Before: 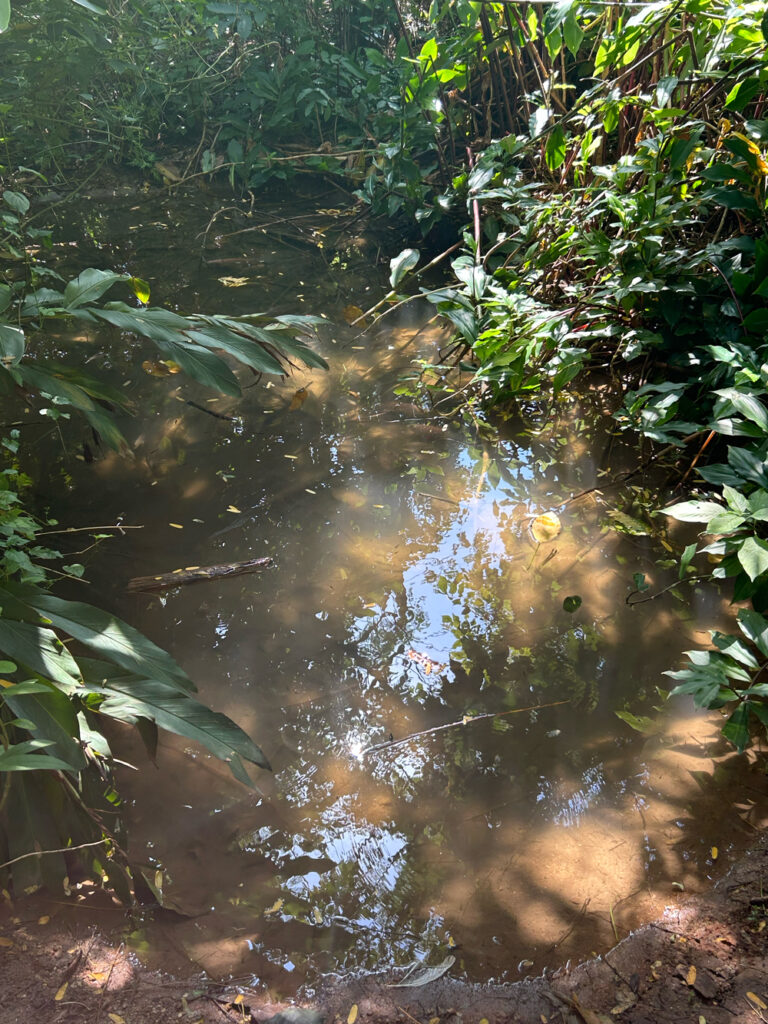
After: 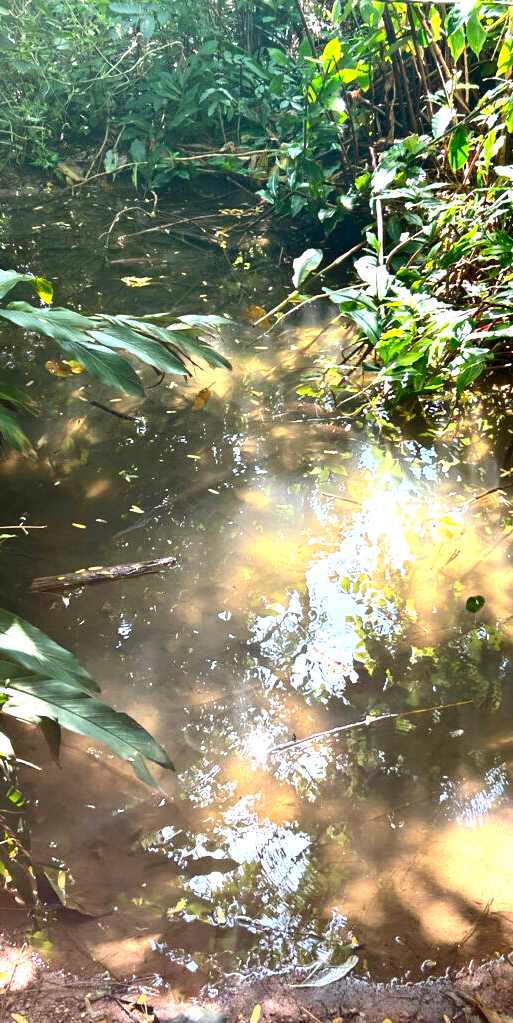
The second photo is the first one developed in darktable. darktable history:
contrast brightness saturation: contrast 0.186, brightness -0.109, saturation 0.212
exposure: black level correction 0, exposure 1.404 EV, compensate highlight preservation false
crop and rotate: left 12.708%, right 20.482%
color zones: curves: ch0 [(0, 0.5) (0.143, 0.5) (0.286, 0.5) (0.429, 0.5) (0.571, 0.5) (0.714, 0.476) (0.857, 0.5) (1, 0.5)]; ch2 [(0, 0.5) (0.143, 0.5) (0.286, 0.5) (0.429, 0.5) (0.571, 0.5) (0.714, 0.487) (0.857, 0.5) (1, 0.5)]
